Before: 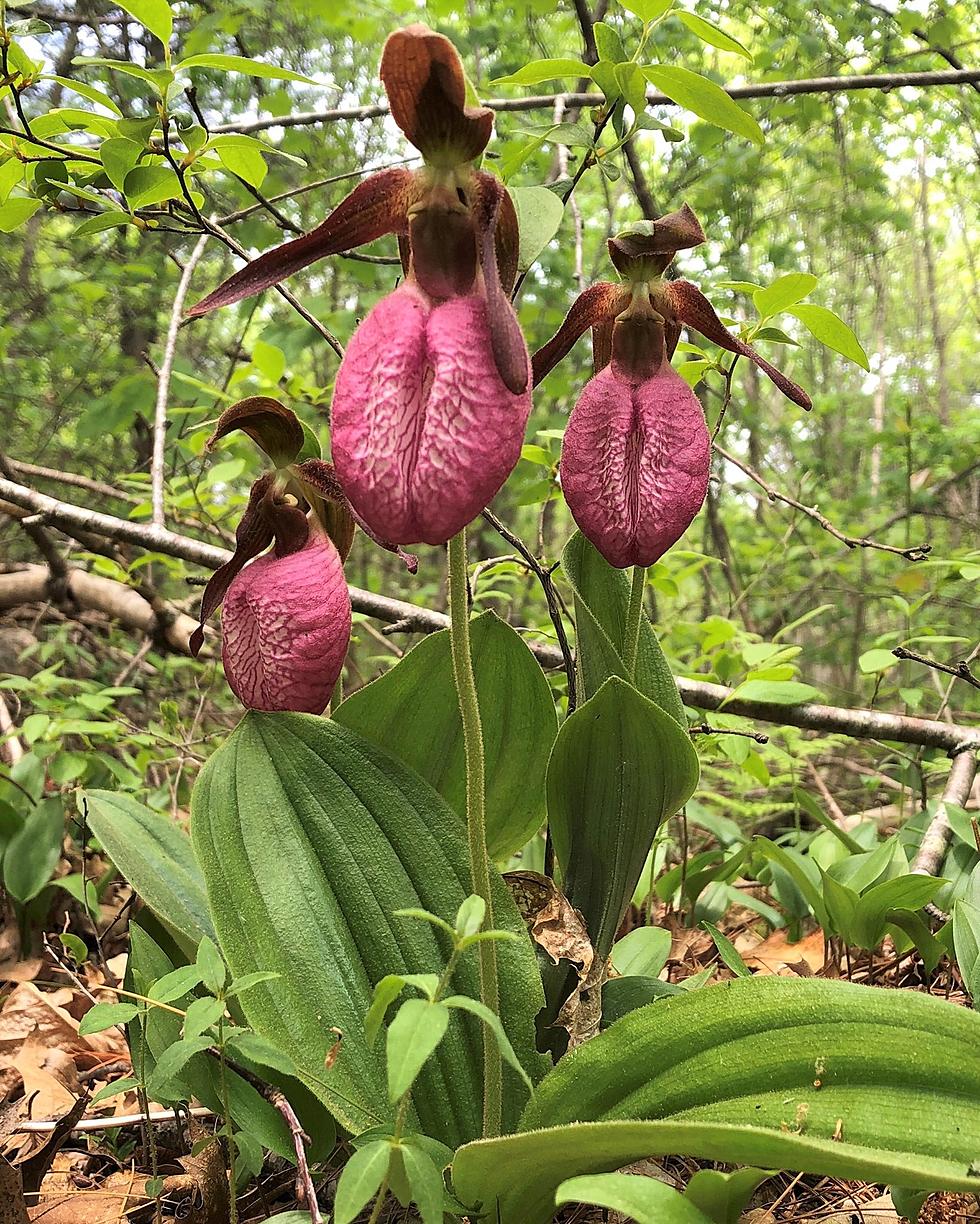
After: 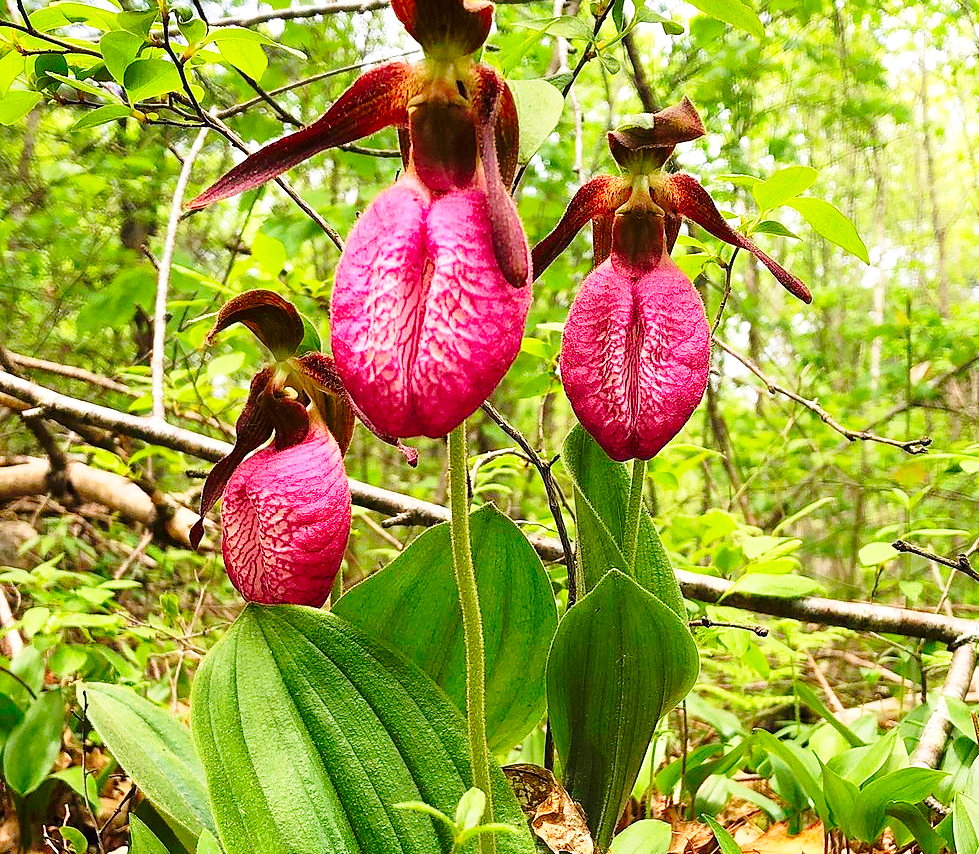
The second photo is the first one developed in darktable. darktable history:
contrast brightness saturation: saturation 0.512
base curve: curves: ch0 [(0, 0) (0.028, 0.03) (0.121, 0.232) (0.46, 0.748) (0.859, 0.968) (1, 1)], preserve colors none
levels: levels [0, 0.498, 0.996]
crop and rotate: top 8.752%, bottom 21.434%
